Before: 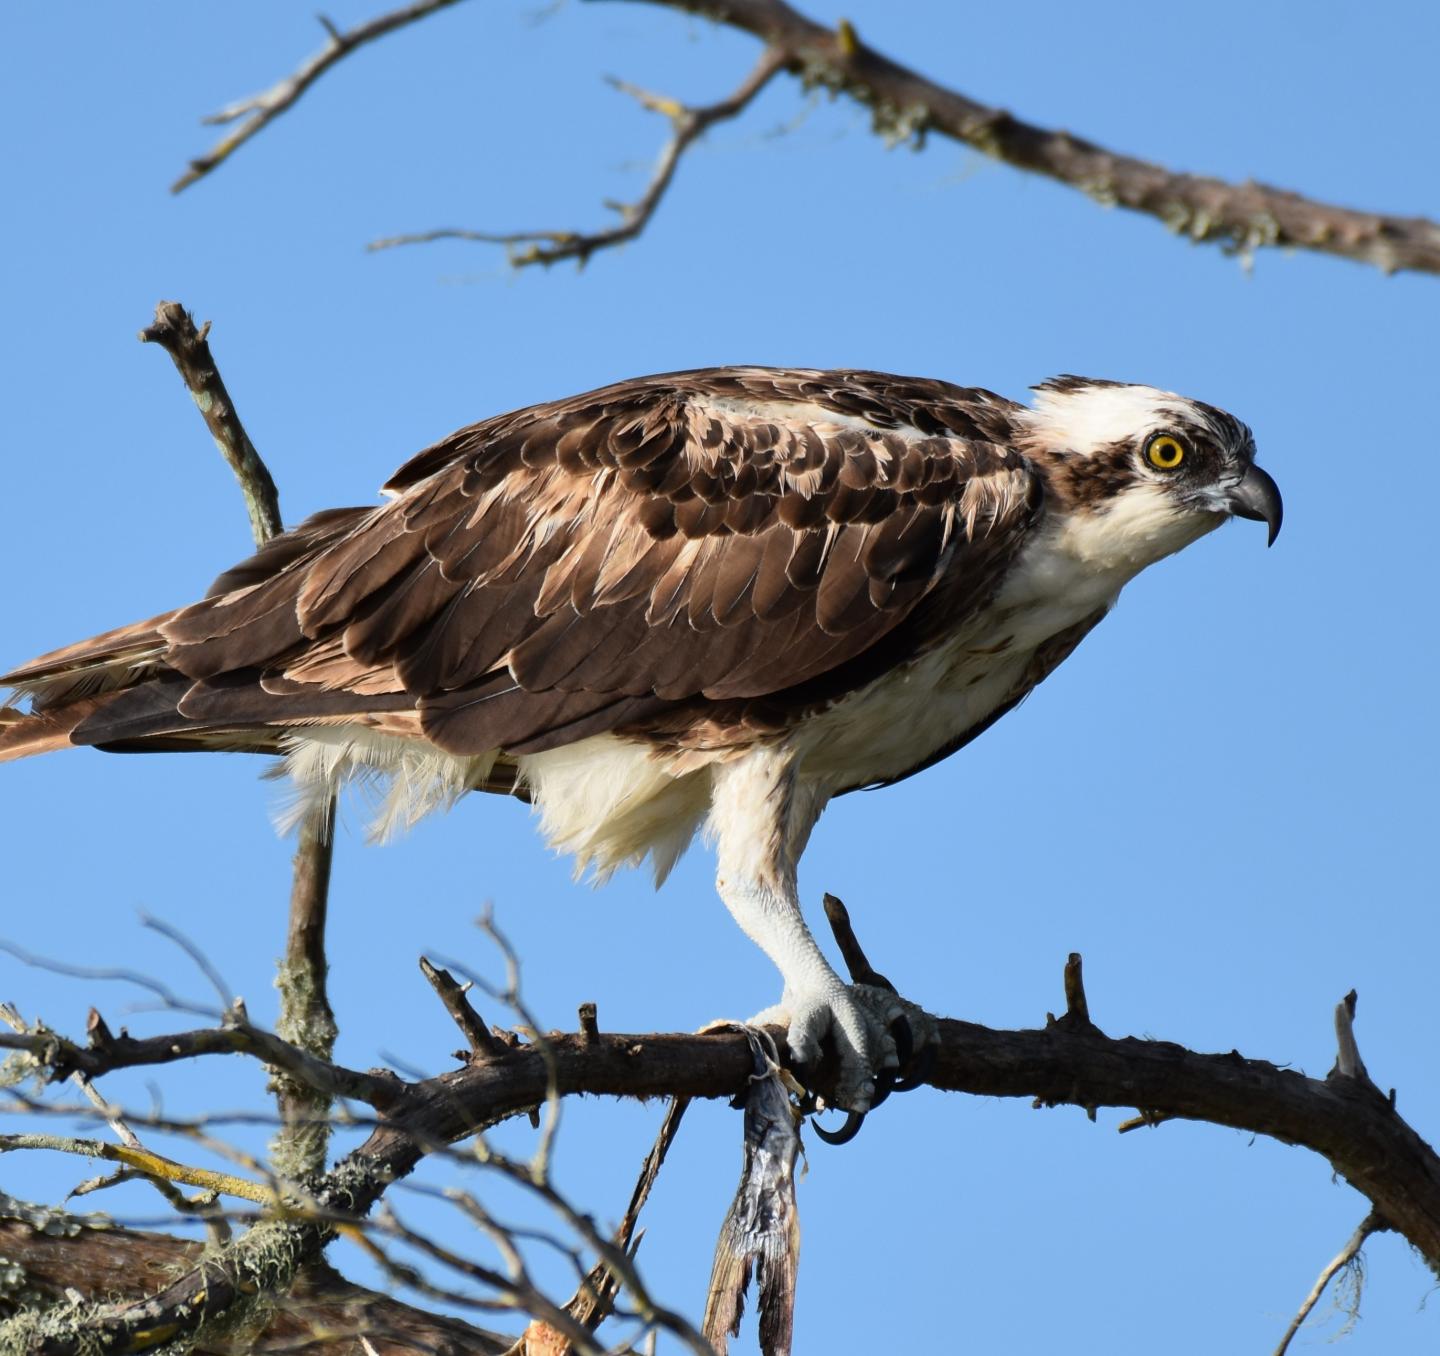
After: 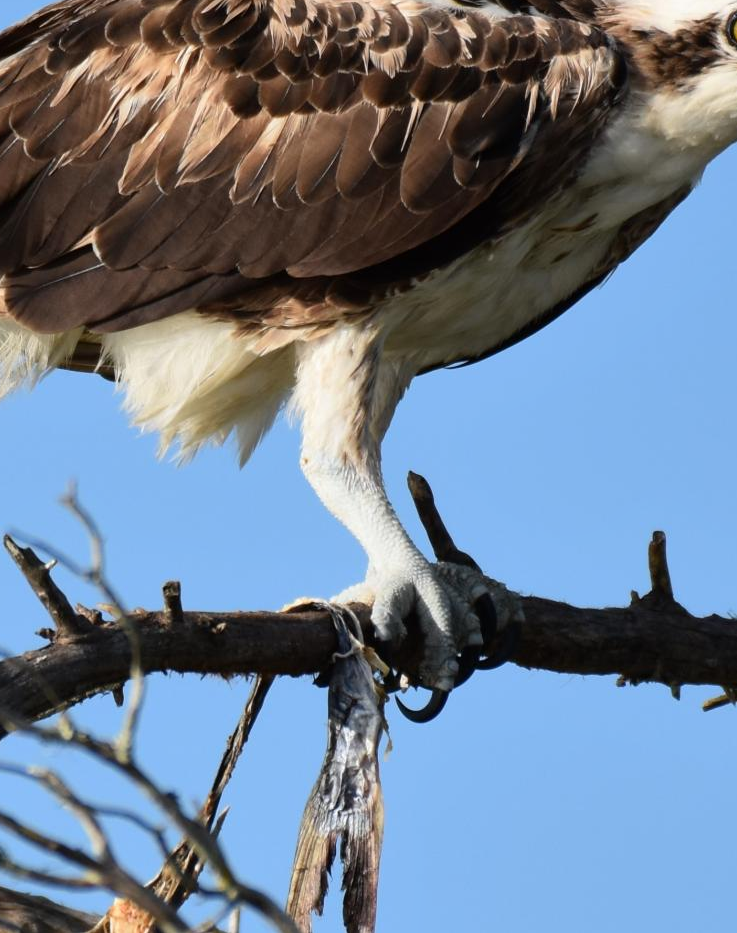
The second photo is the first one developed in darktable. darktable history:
crop and rotate: left 28.953%, top 31.17%, right 19.817%
tone equalizer: on, module defaults
